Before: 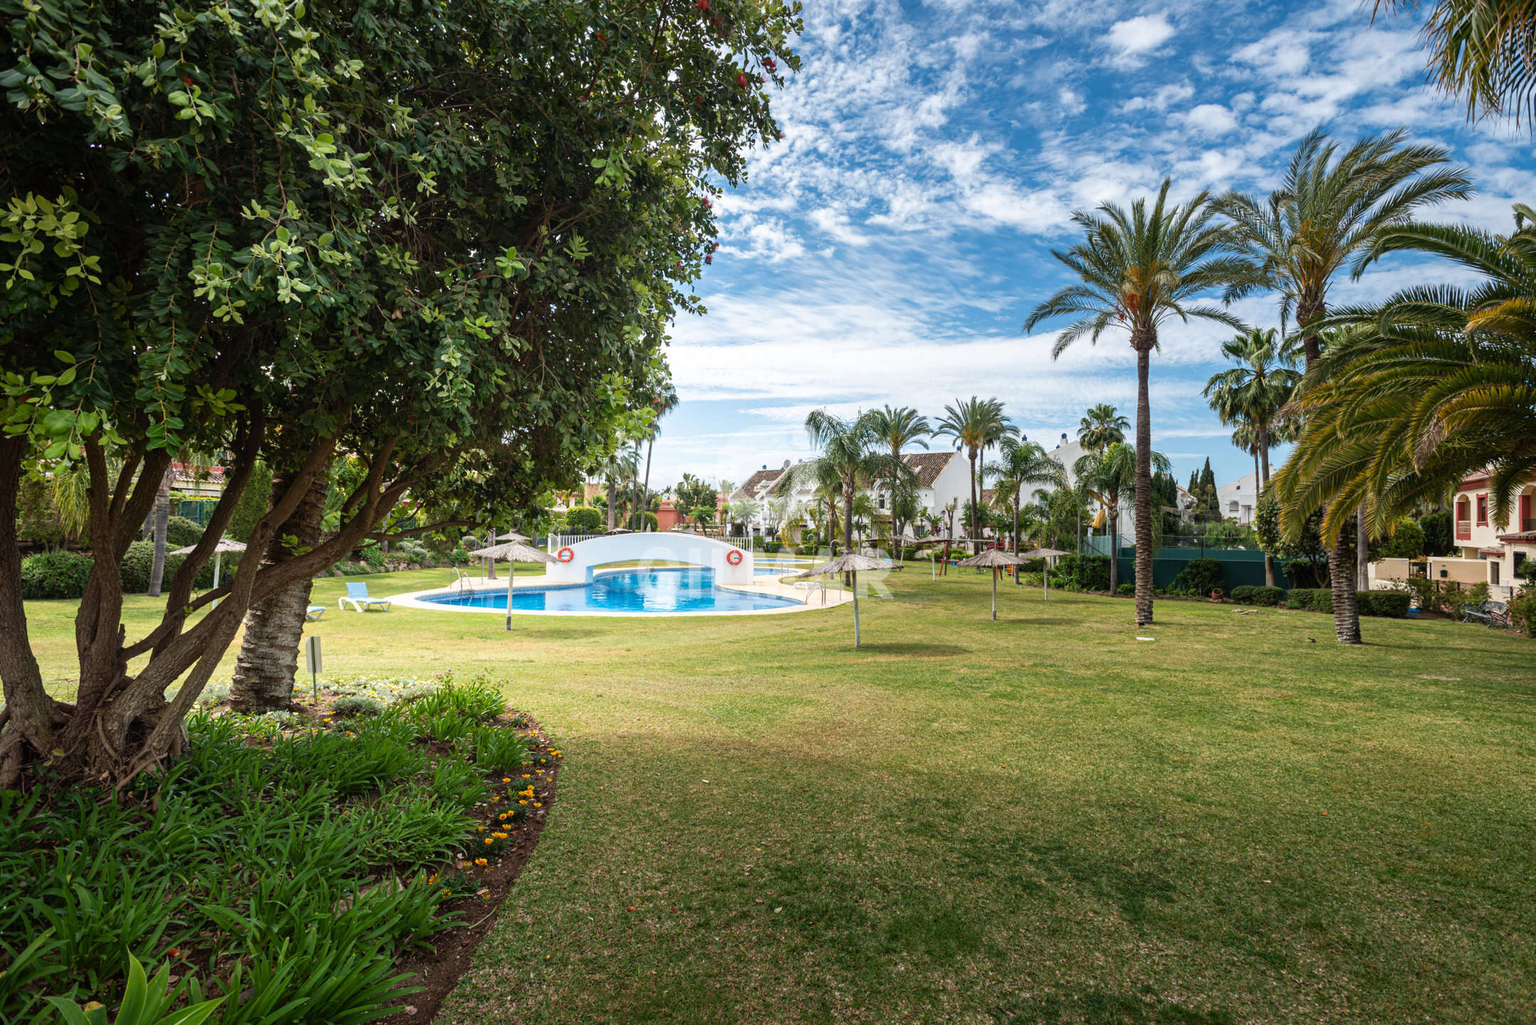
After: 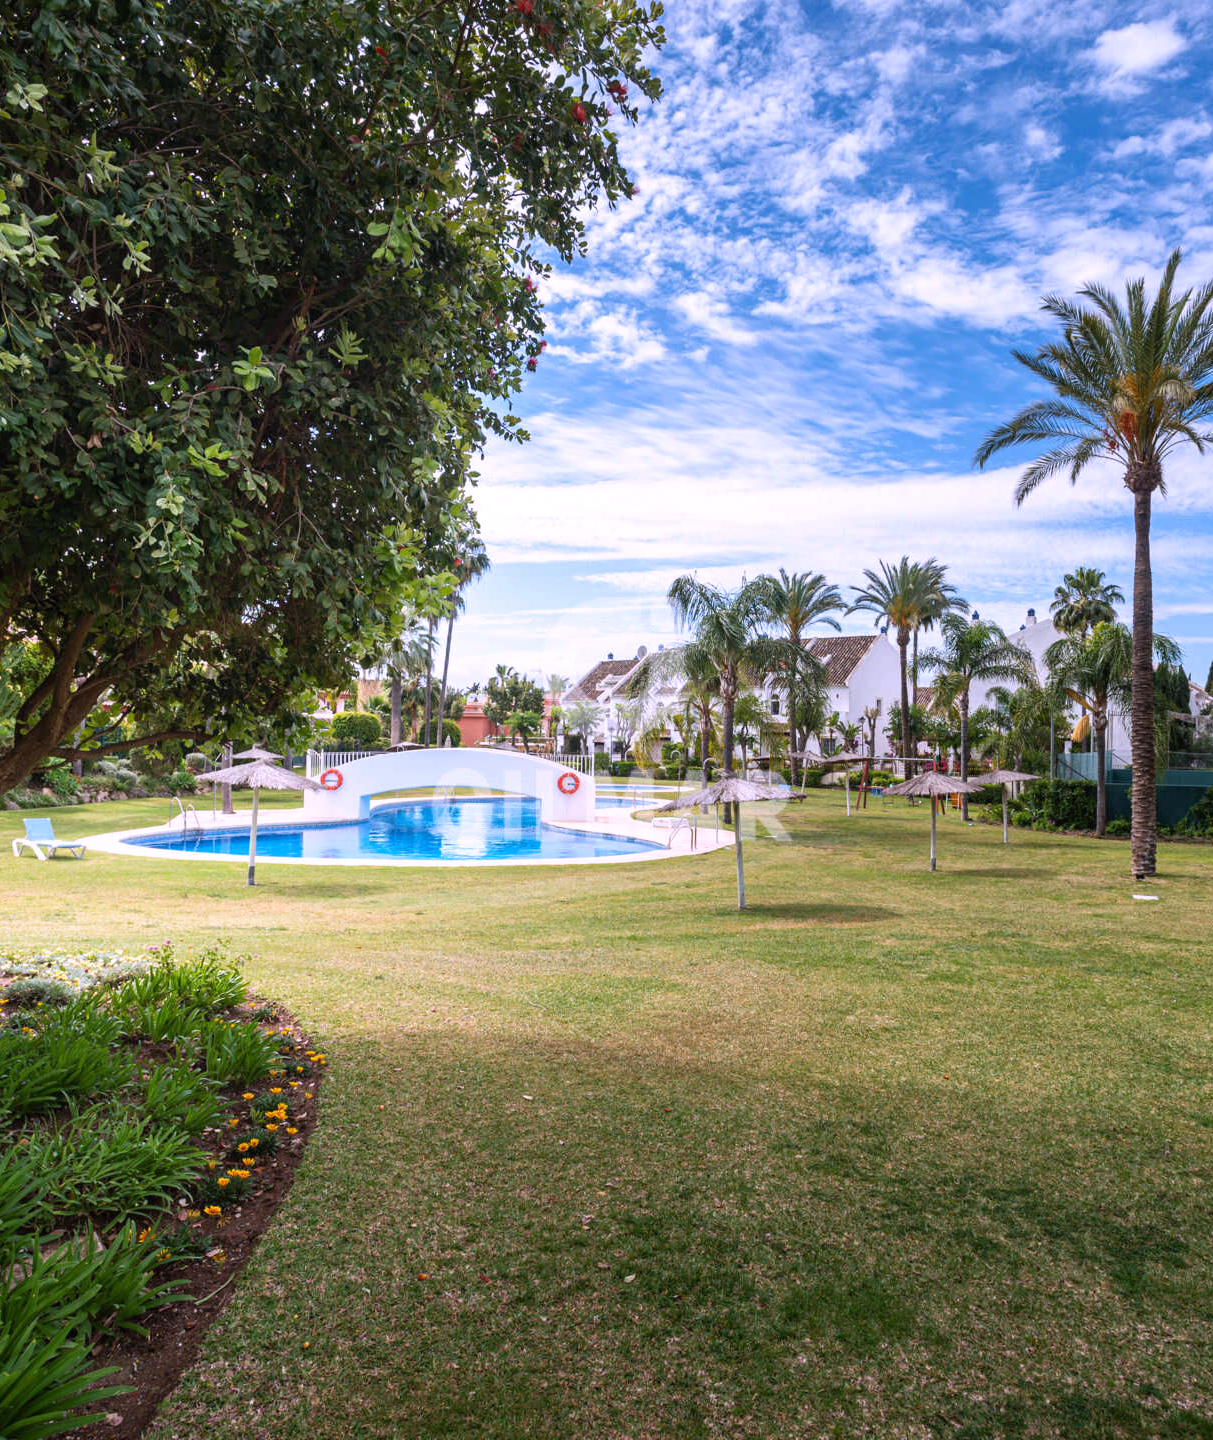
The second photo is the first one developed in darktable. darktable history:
crop: left 21.496%, right 22.254%
white balance: red 1.042, blue 1.17
